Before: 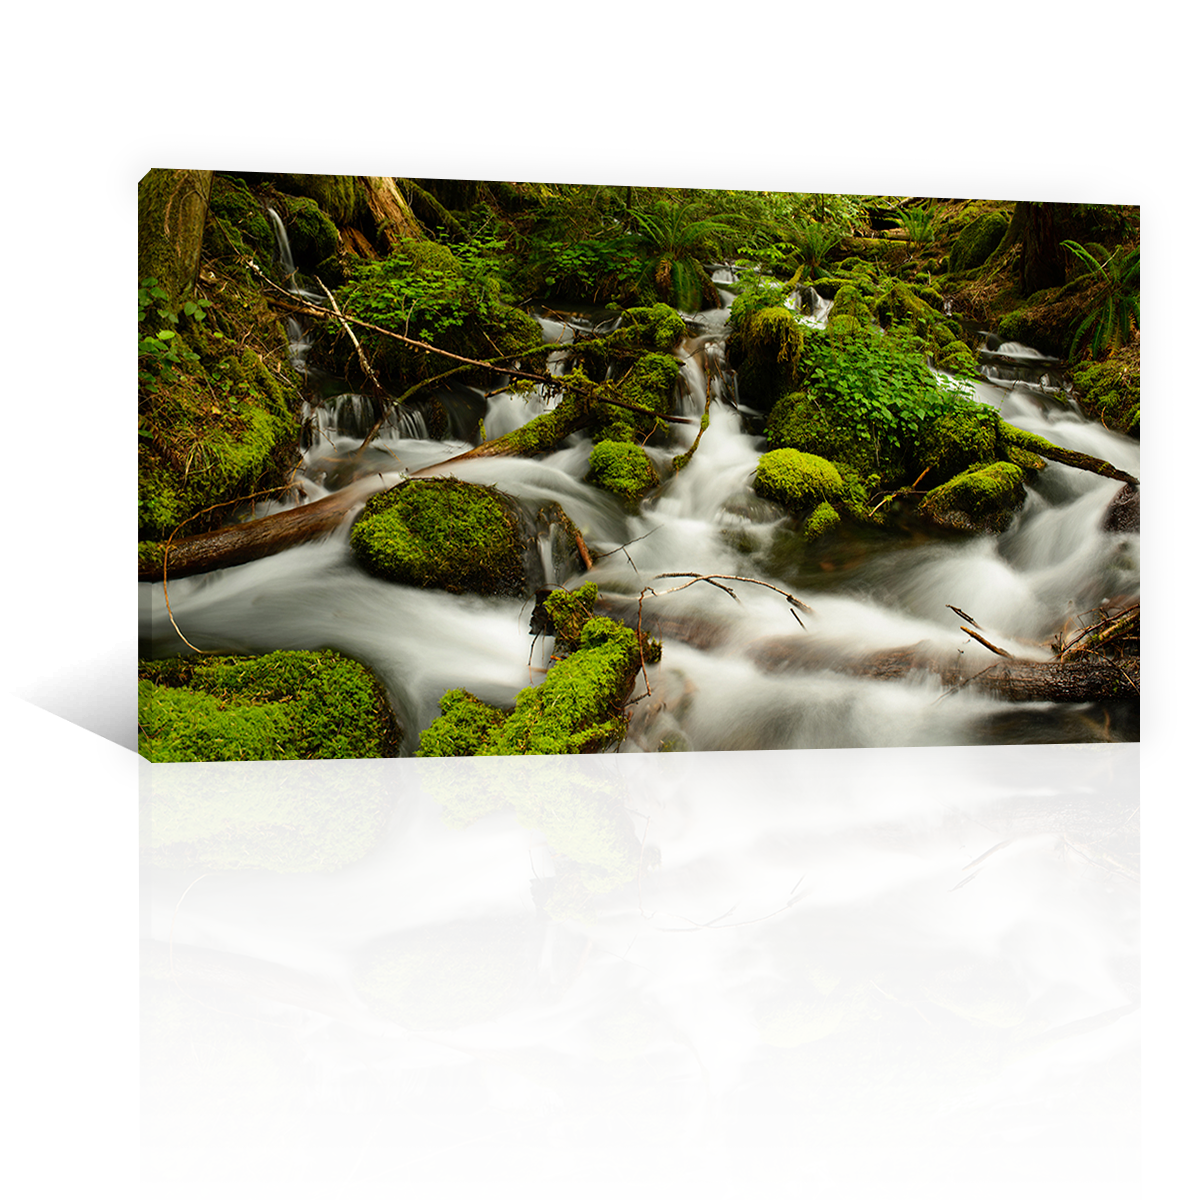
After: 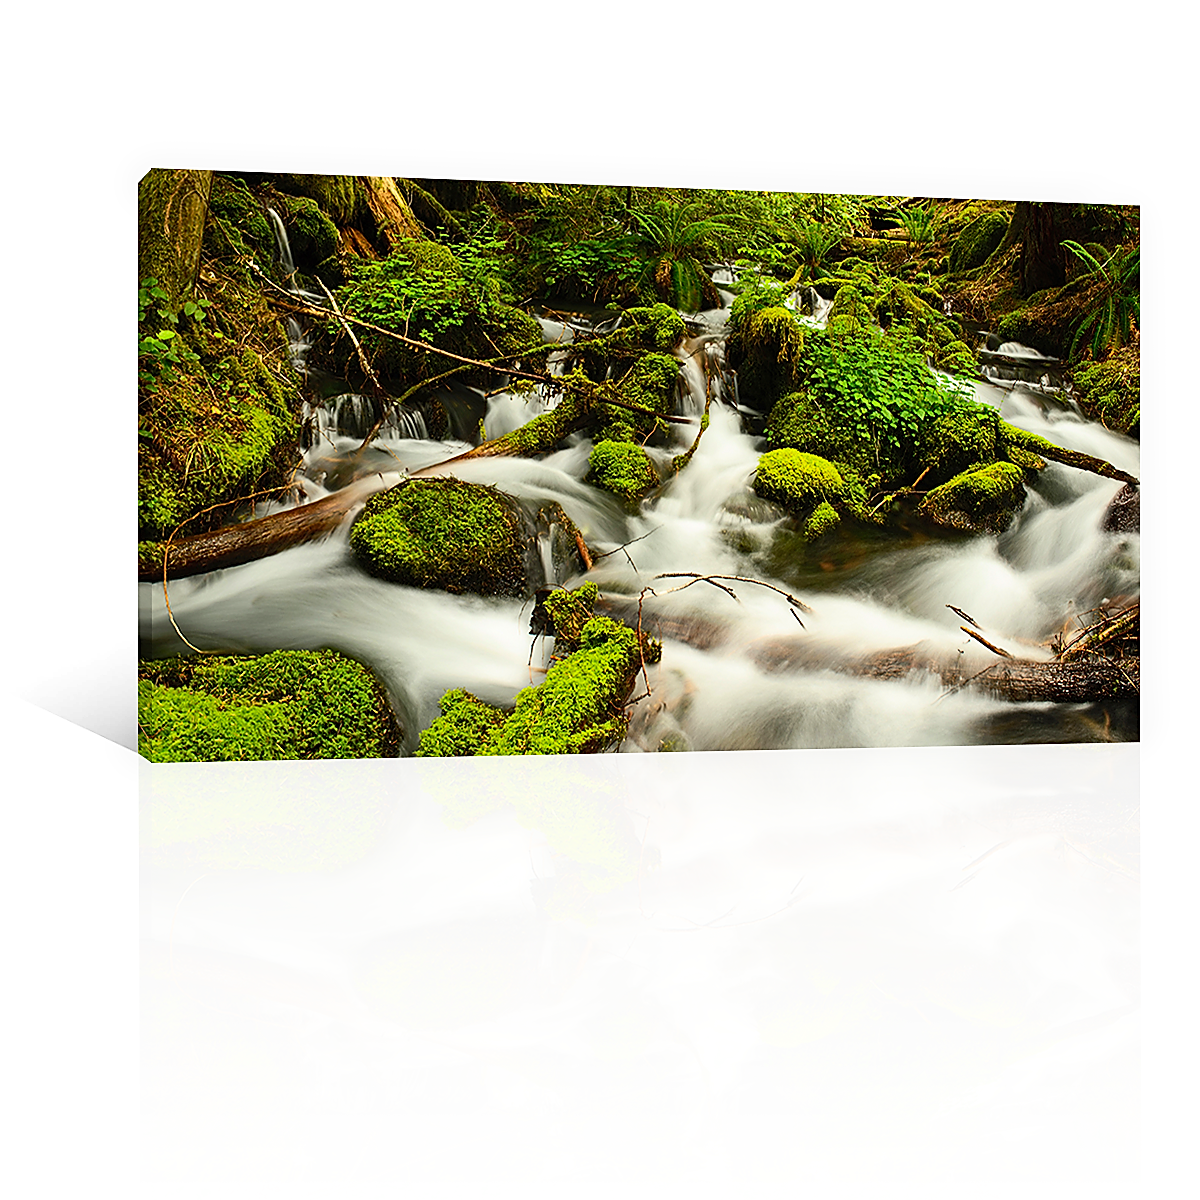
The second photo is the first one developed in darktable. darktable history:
contrast brightness saturation: contrast 0.2, brightness 0.16, saturation 0.22
sharpen: radius 1.4, amount 1.25, threshold 0.7
